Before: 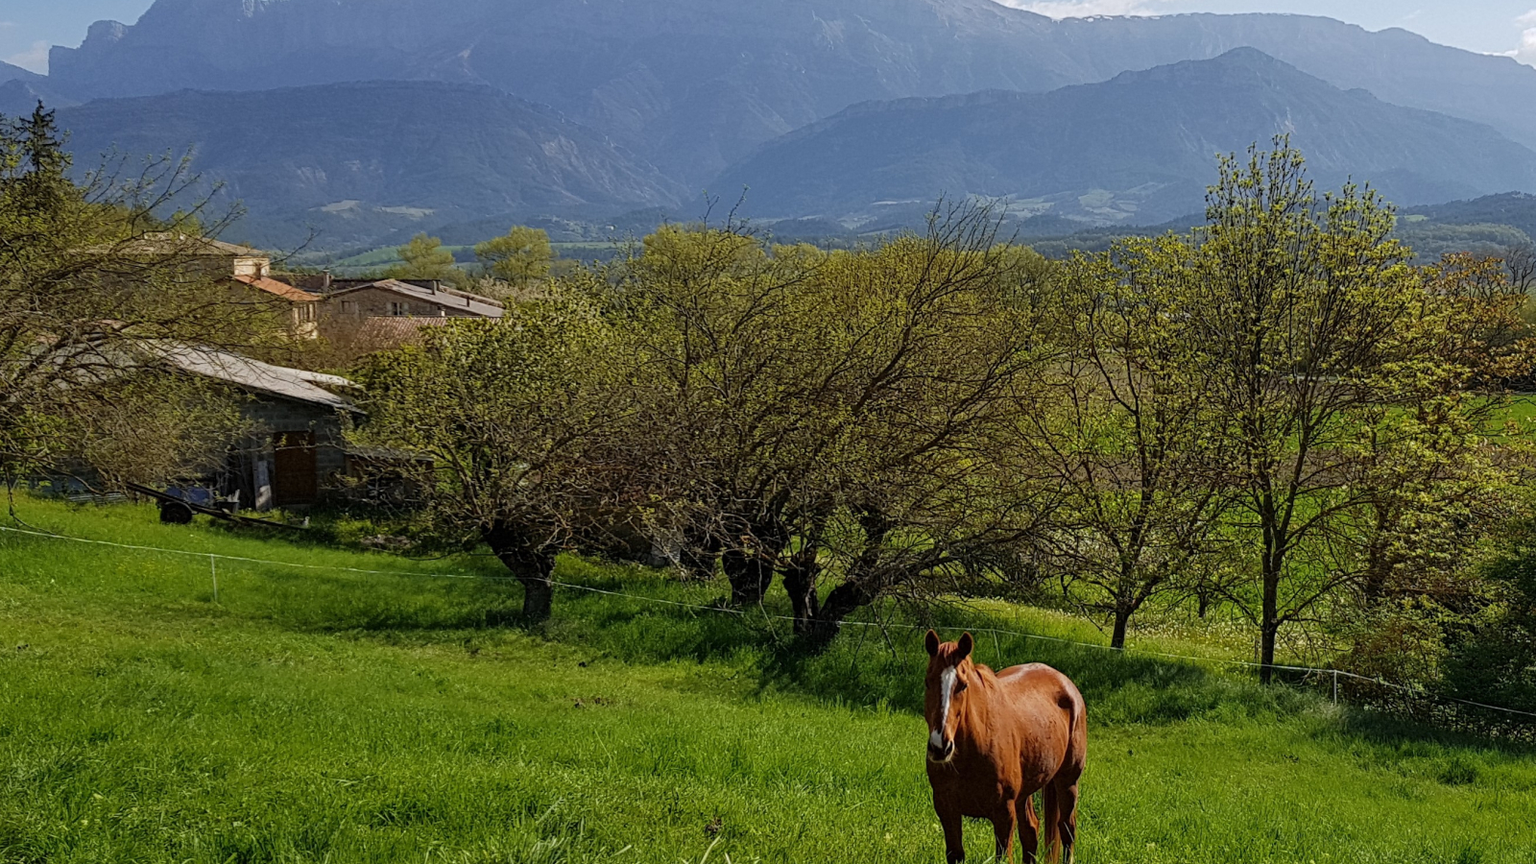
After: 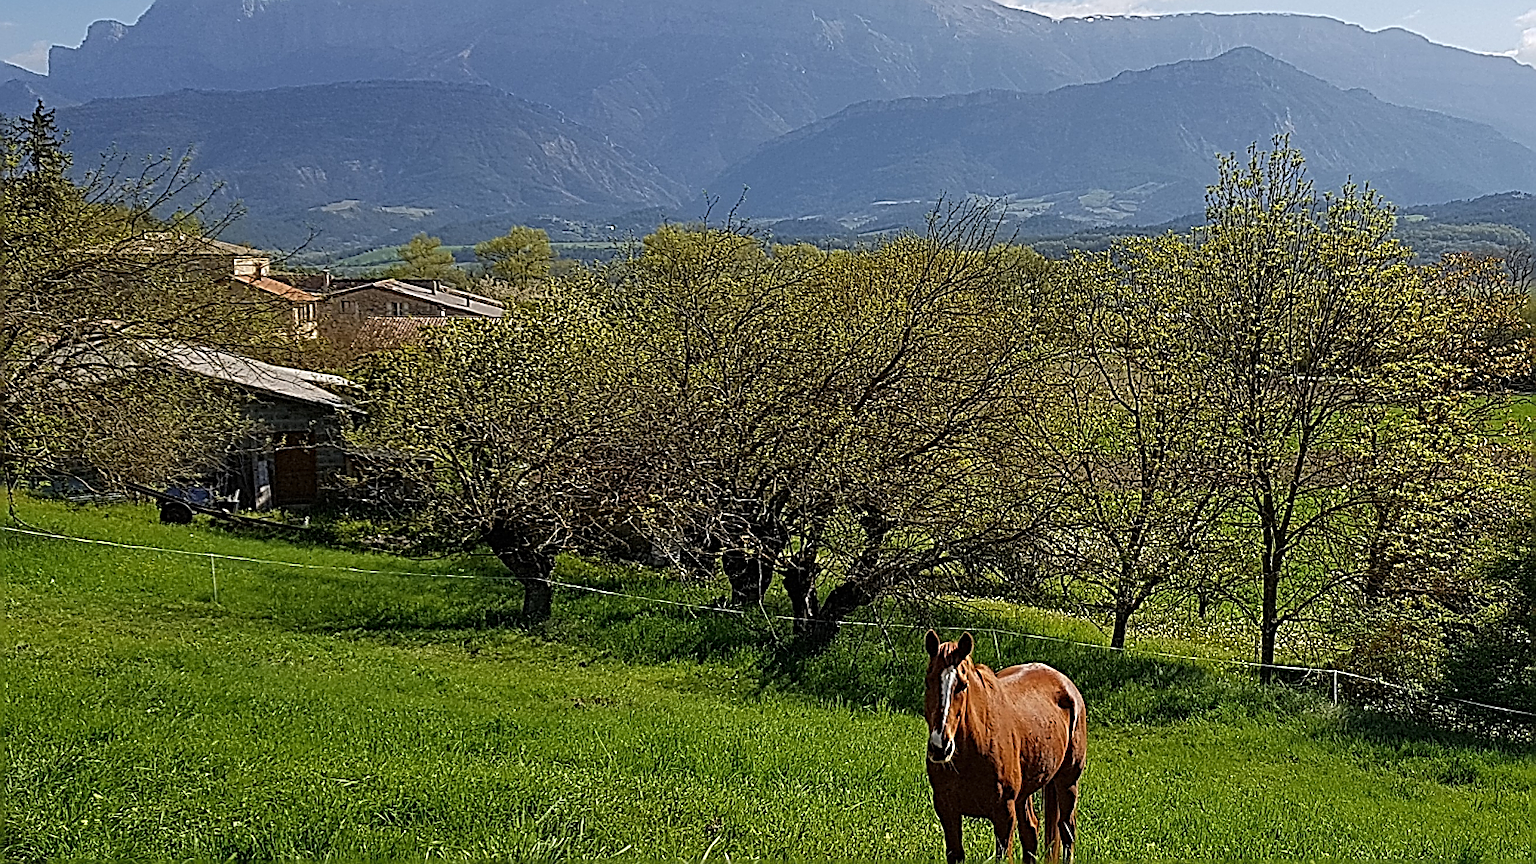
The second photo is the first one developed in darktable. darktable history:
sharpen: amount 1.87
